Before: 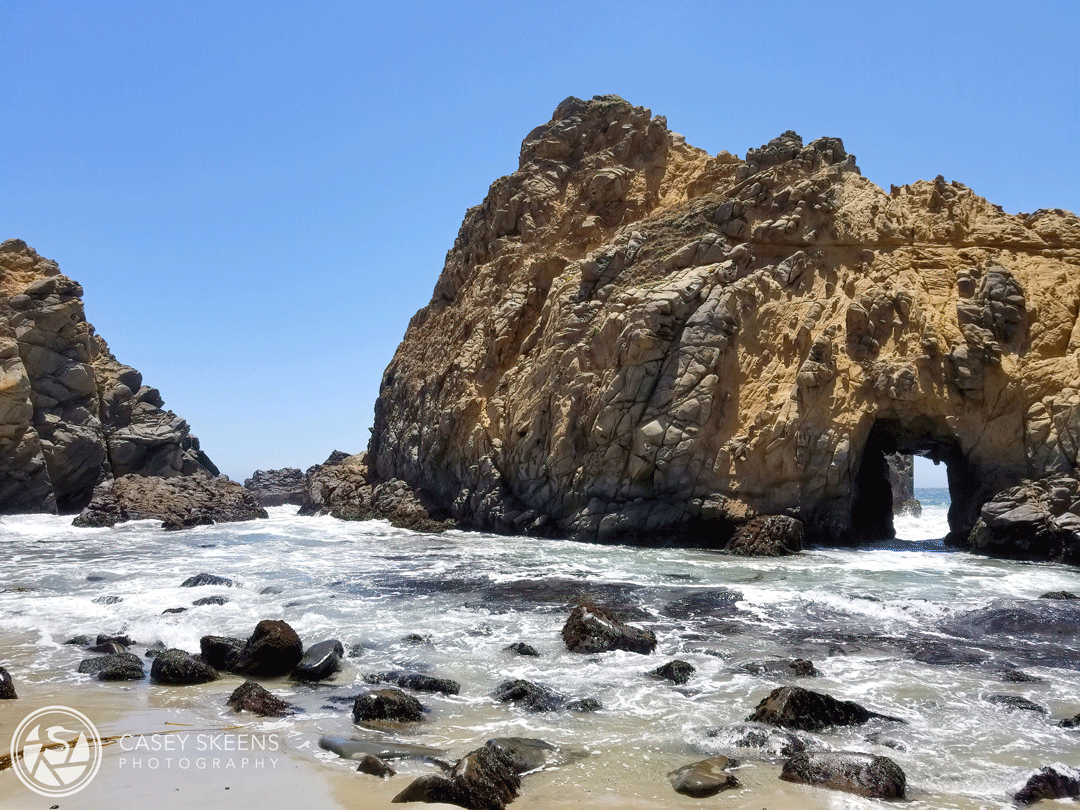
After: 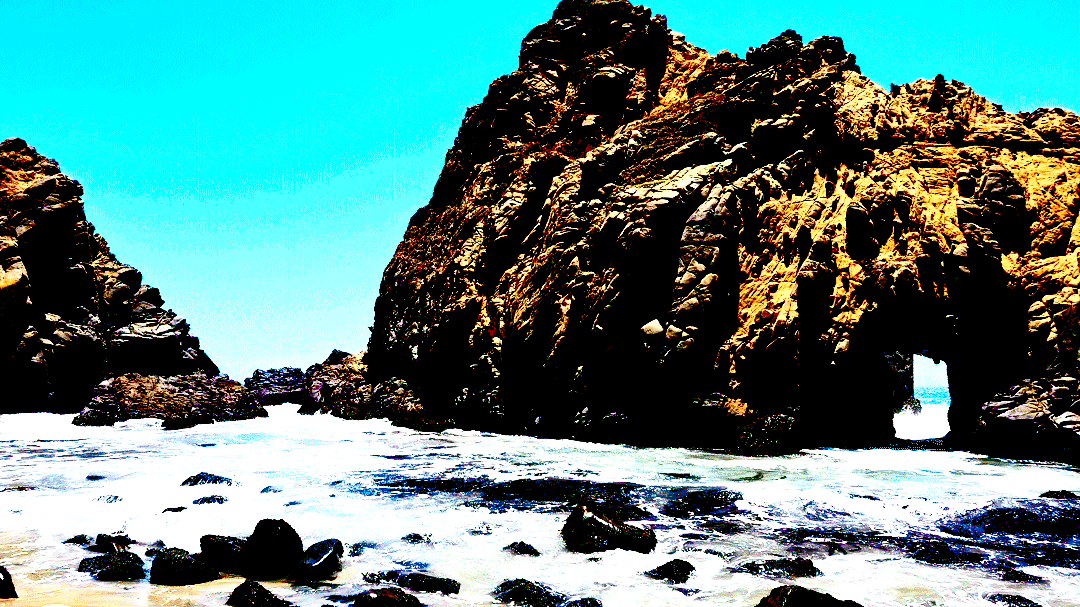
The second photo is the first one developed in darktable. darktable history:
contrast brightness saturation: contrast 0.77, brightness -1, saturation 1
levels: levels [0.008, 0.318, 0.836]
crop and rotate: top 12.5%, bottom 12.5%
